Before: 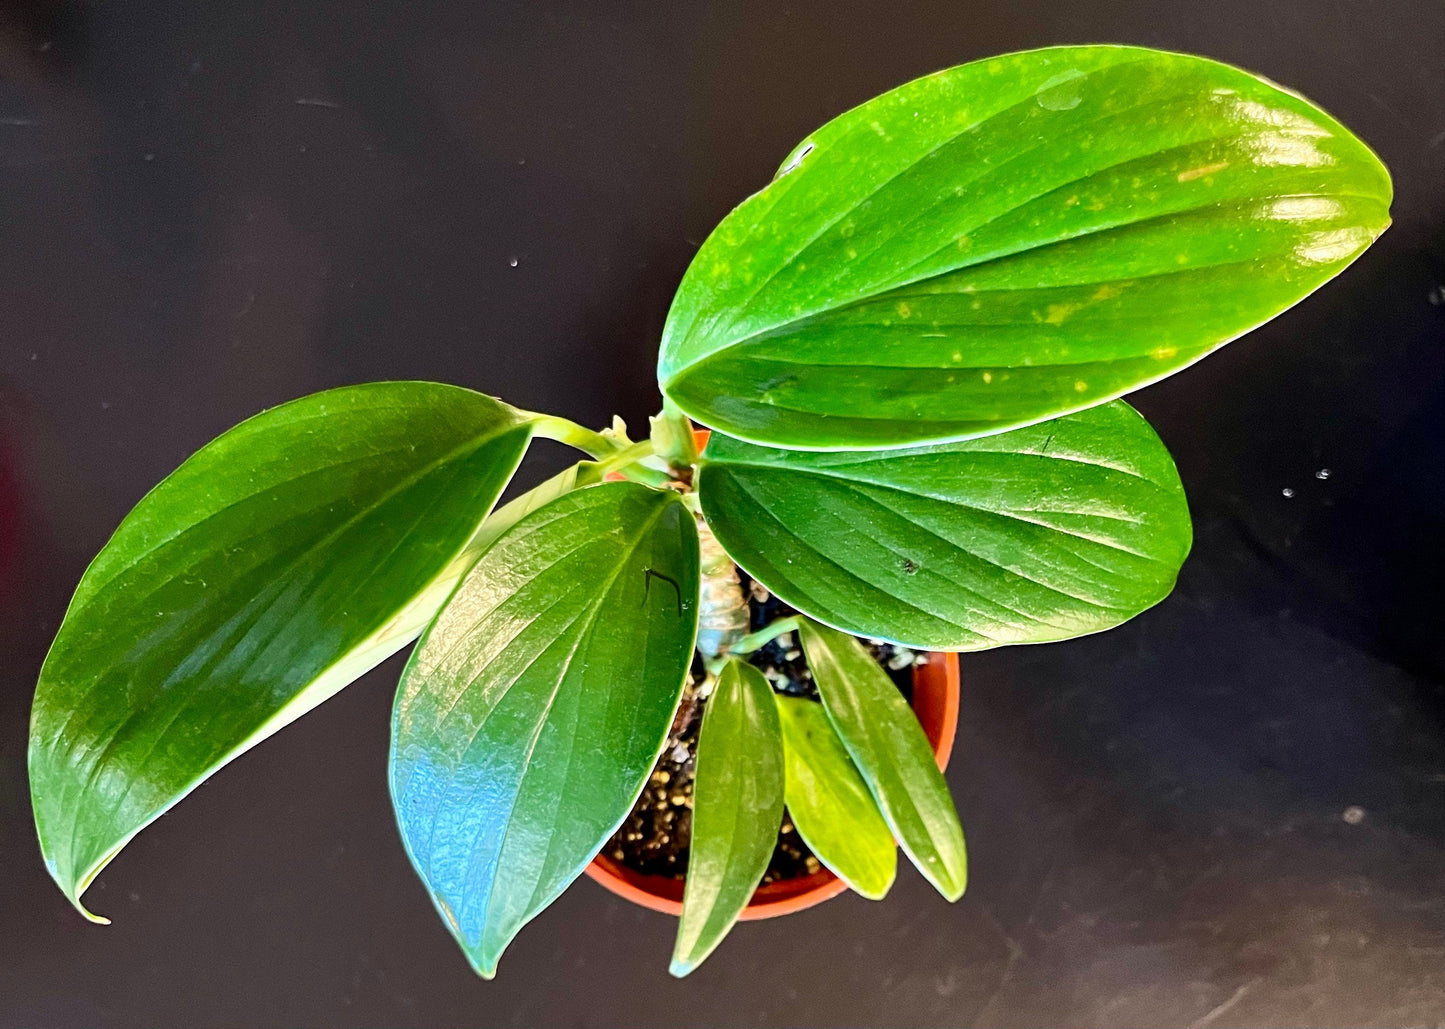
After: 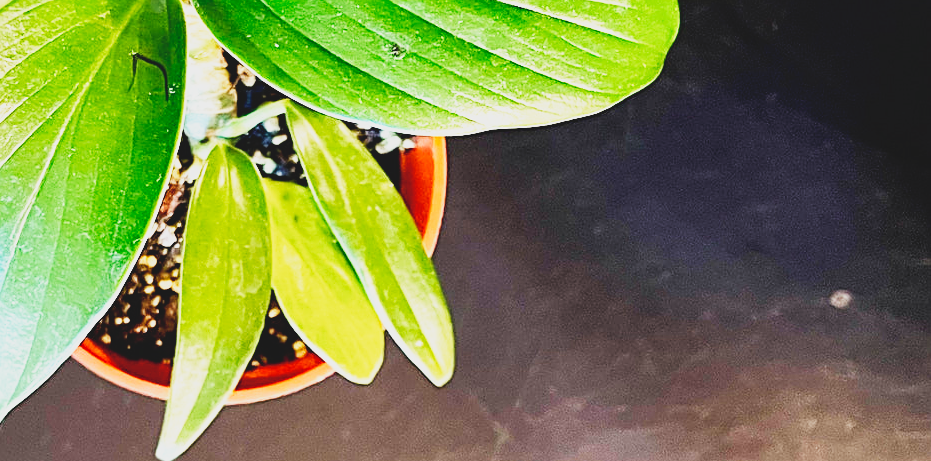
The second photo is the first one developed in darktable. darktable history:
crop and rotate: left 35.509%, top 50.238%, bottom 4.934%
base curve: curves: ch0 [(0, 0) (0.007, 0.004) (0.027, 0.03) (0.046, 0.07) (0.207, 0.54) (0.442, 0.872) (0.673, 0.972) (1, 1)], preserve colors none
sharpen: amount 0.478
contrast brightness saturation: contrast -0.15, brightness 0.05, saturation -0.12
